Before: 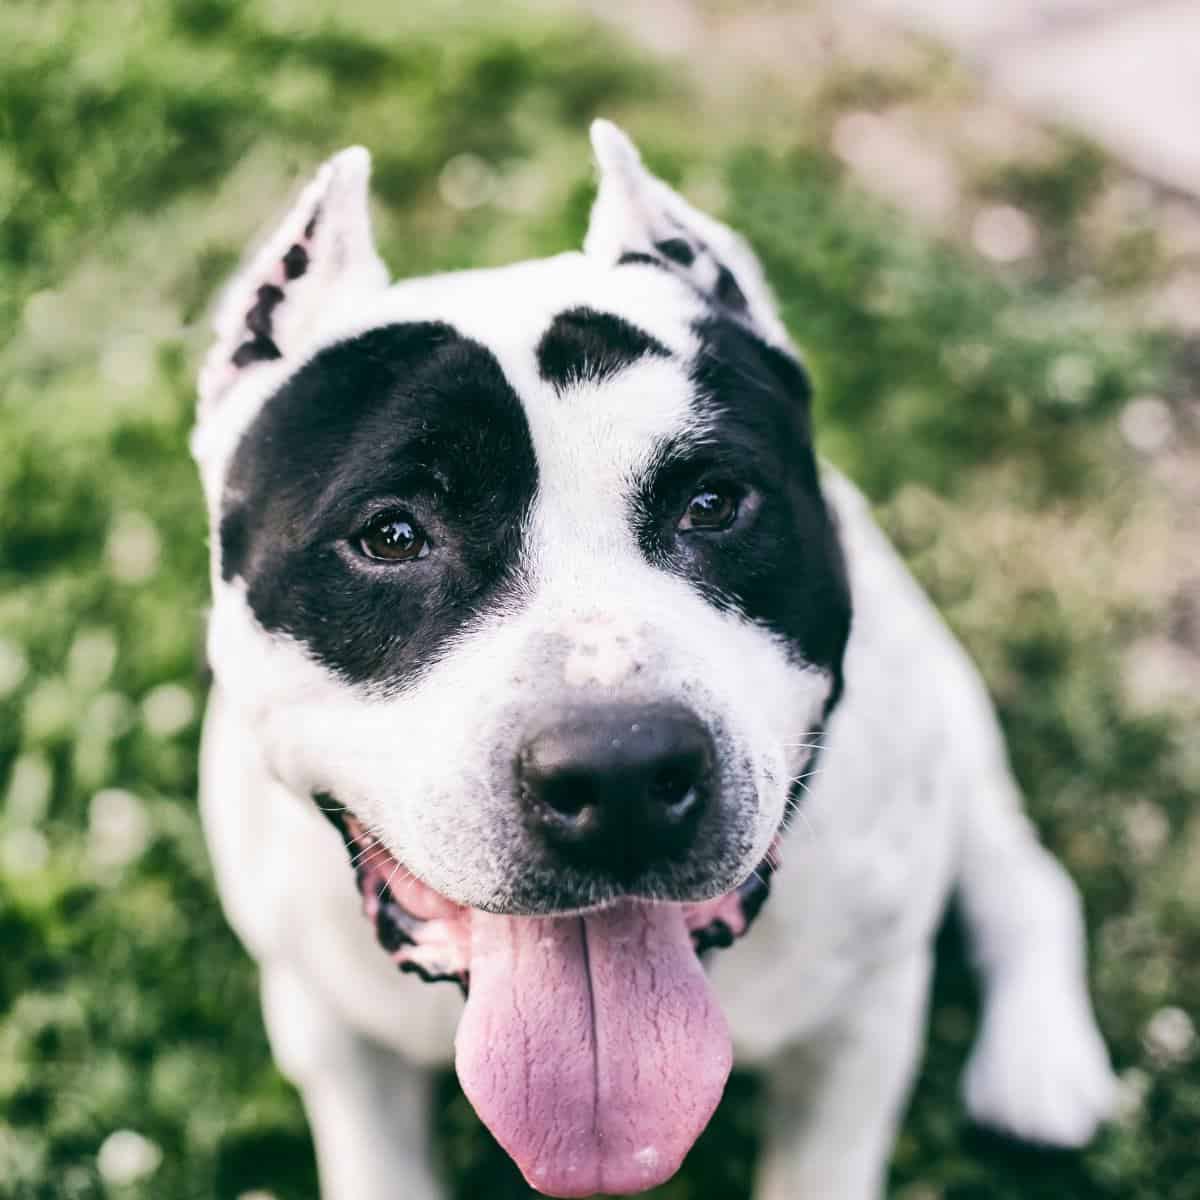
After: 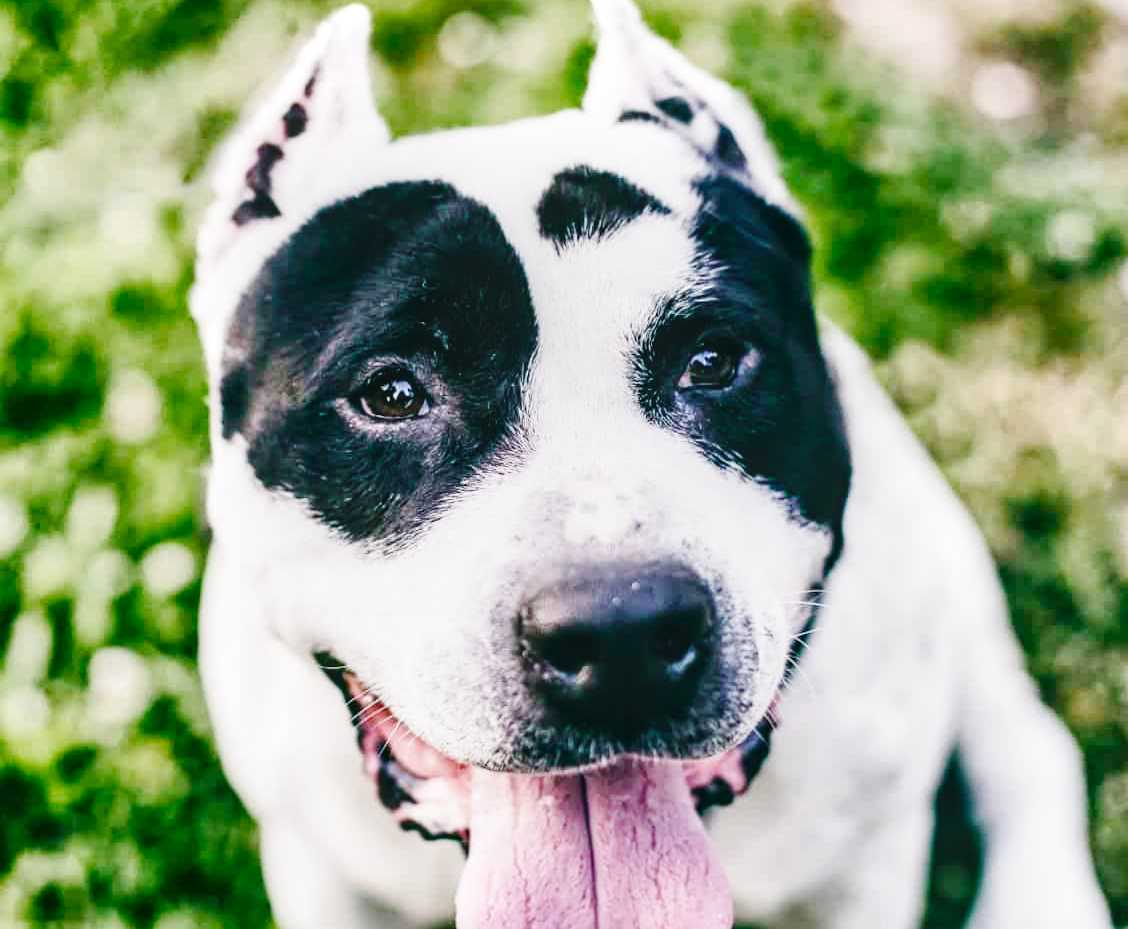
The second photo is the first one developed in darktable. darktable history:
base curve: curves: ch0 [(0, 0) (0.036, 0.025) (0.121, 0.166) (0.206, 0.329) (0.605, 0.79) (1, 1)], preserve colors none
local contrast: on, module defaults
color balance rgb: power › hue 314.16°, perceptual saturation grading › global saturation 14.13%, perceptual saturation grading › highlights -30.417%, perceptual saturation grading › shadows 51.276%
crop and rotate: angle 0.077°, top 11.814%, right 5.811%, bottom 10.617%
